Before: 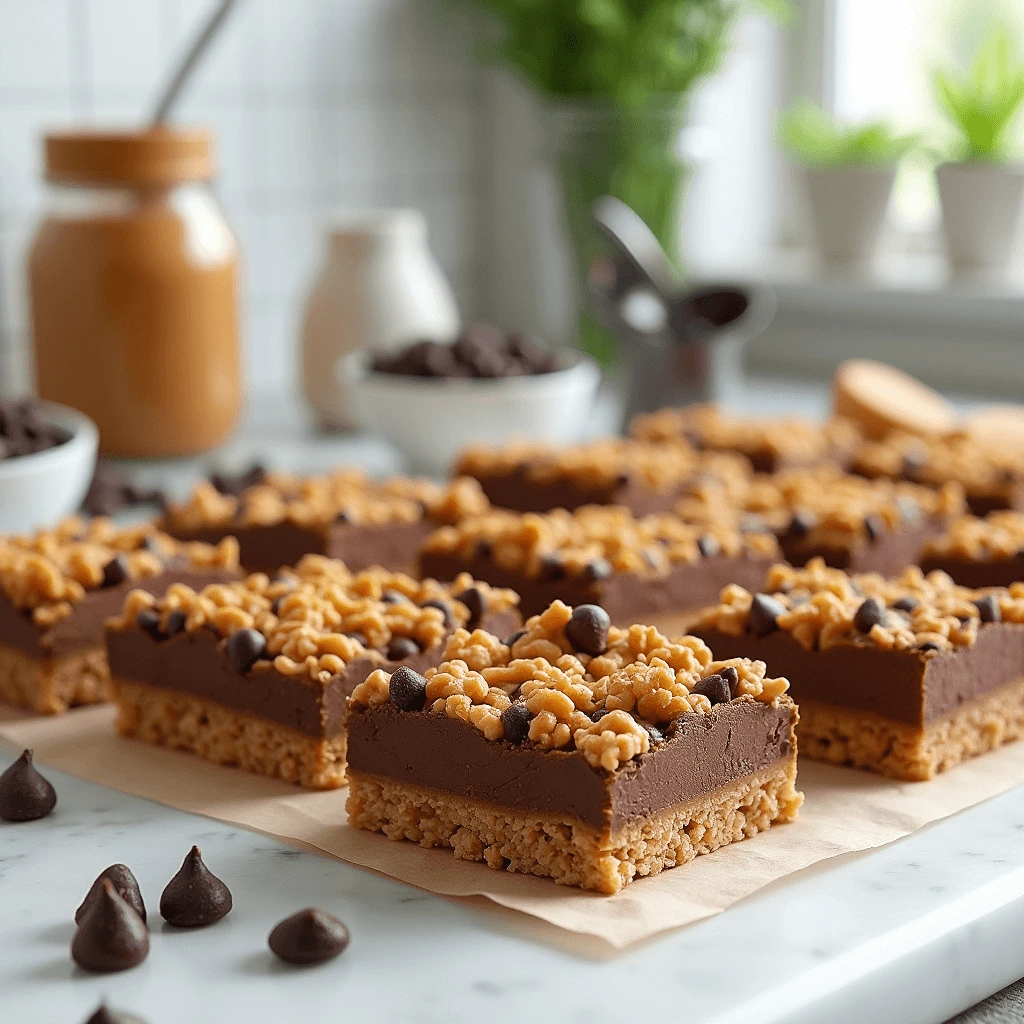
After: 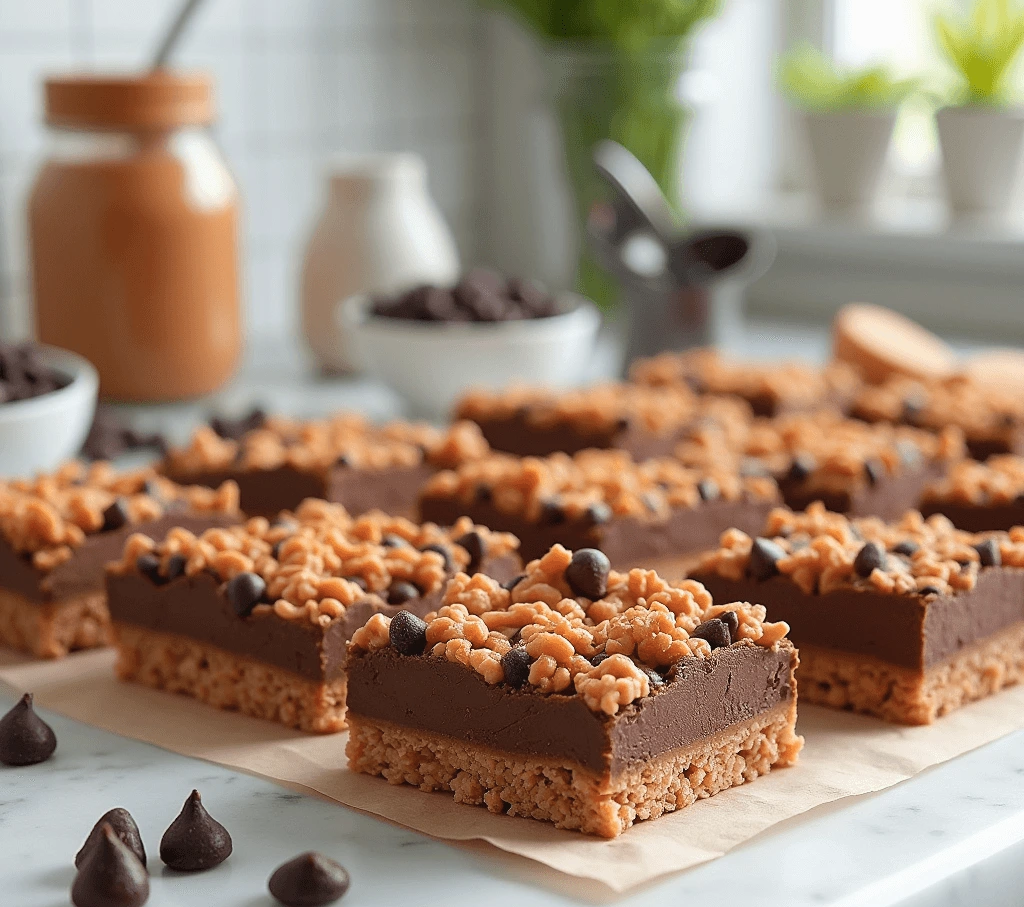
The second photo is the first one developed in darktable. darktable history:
color zones: curves: ch1 [(0, 0.455) (0.063, 0.455) (0.286, 0.495) (0.429, 0.5) (0.571, 0.5) (0.714, 0.5) (0.857, 0.5) (1, 0.455)]; ch2 [(0, 0.532) (0.063, 0.521) (0.233, 0.447) (0.429, 0.489) (0.571, 0.5) (0.714, 0.5) (0.857, 0.5) (1, 0.532)]
crop and rotate: top 5.493%, bottom 5.916%
local contrast: mode bilateral grid, contrast 100, coarseness 99, detail 89%, midtone range 0.2
